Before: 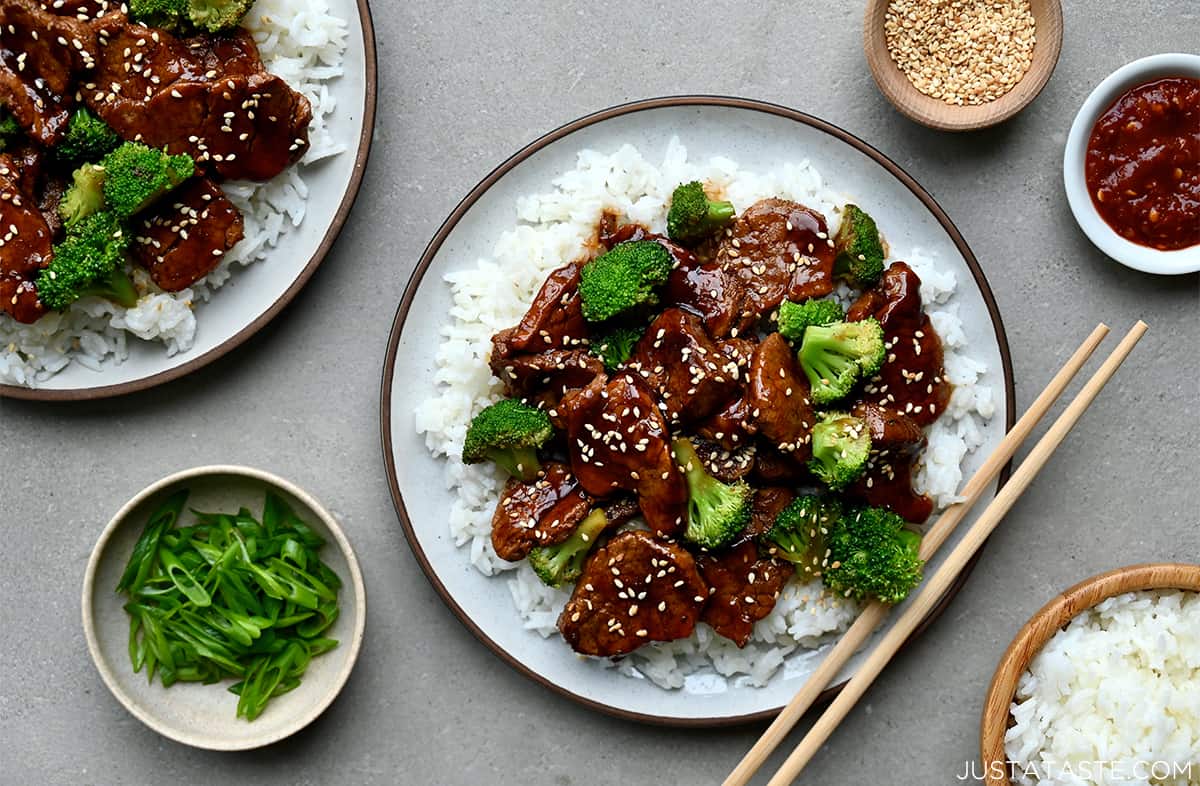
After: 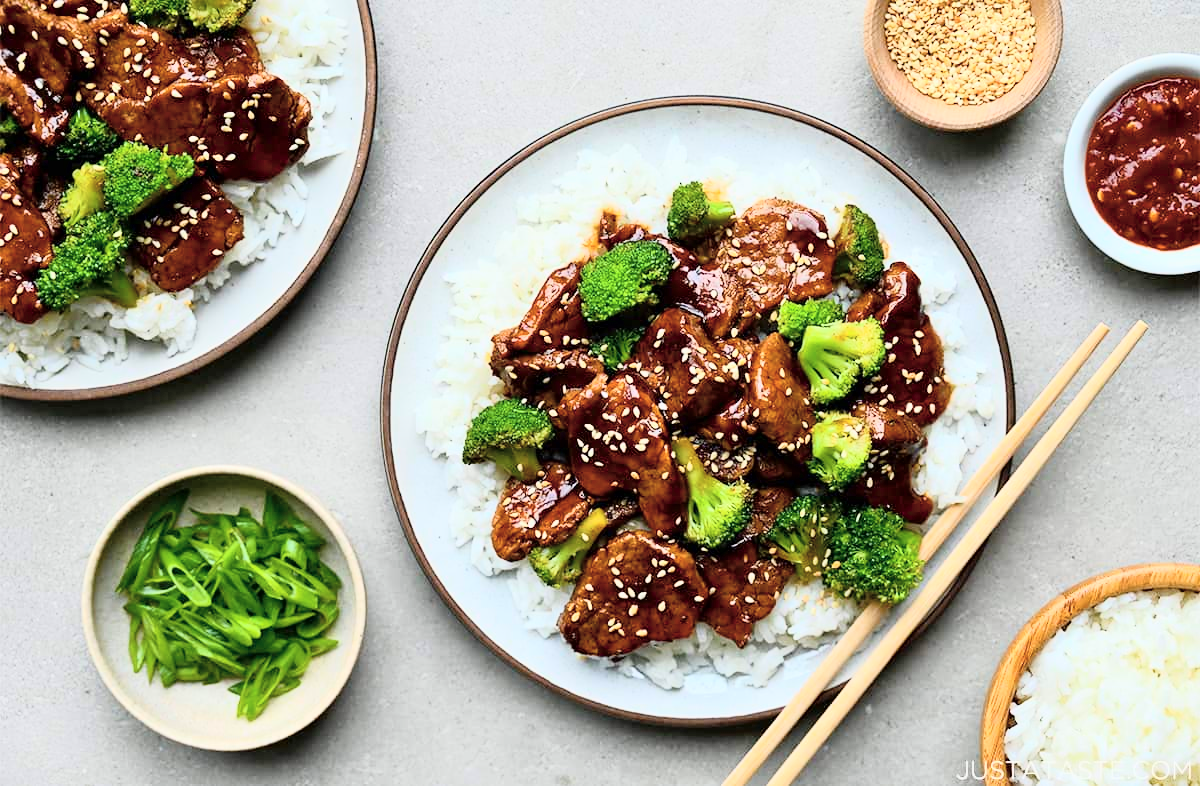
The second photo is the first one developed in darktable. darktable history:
color balance rgb: perceptual saturation grading › global saturation 29.682%, contrast -9.574%
exposure: compensate highlight preservation false
tone curve: curves: ch0 [(0, 0) (0.003, 0.003) (0.011, 0.012) (0.025, 0.028) (0.044, 0.049) (0.069, 0.091) (0.1, 0.144) (0.136, 0.21) (0.177, 0.277) (0.224, 0.352) (0.277, 0.433) (0.335, 0.523) (0.399, 0.613) (0.468, 0.702) (0.543, 0.79) (0.623, 0.867) (0.709, 0.916) (0.801, 0.946) (0.898, 0.972) (1, 1)], color space Lab, independent channels, preserve colors none
